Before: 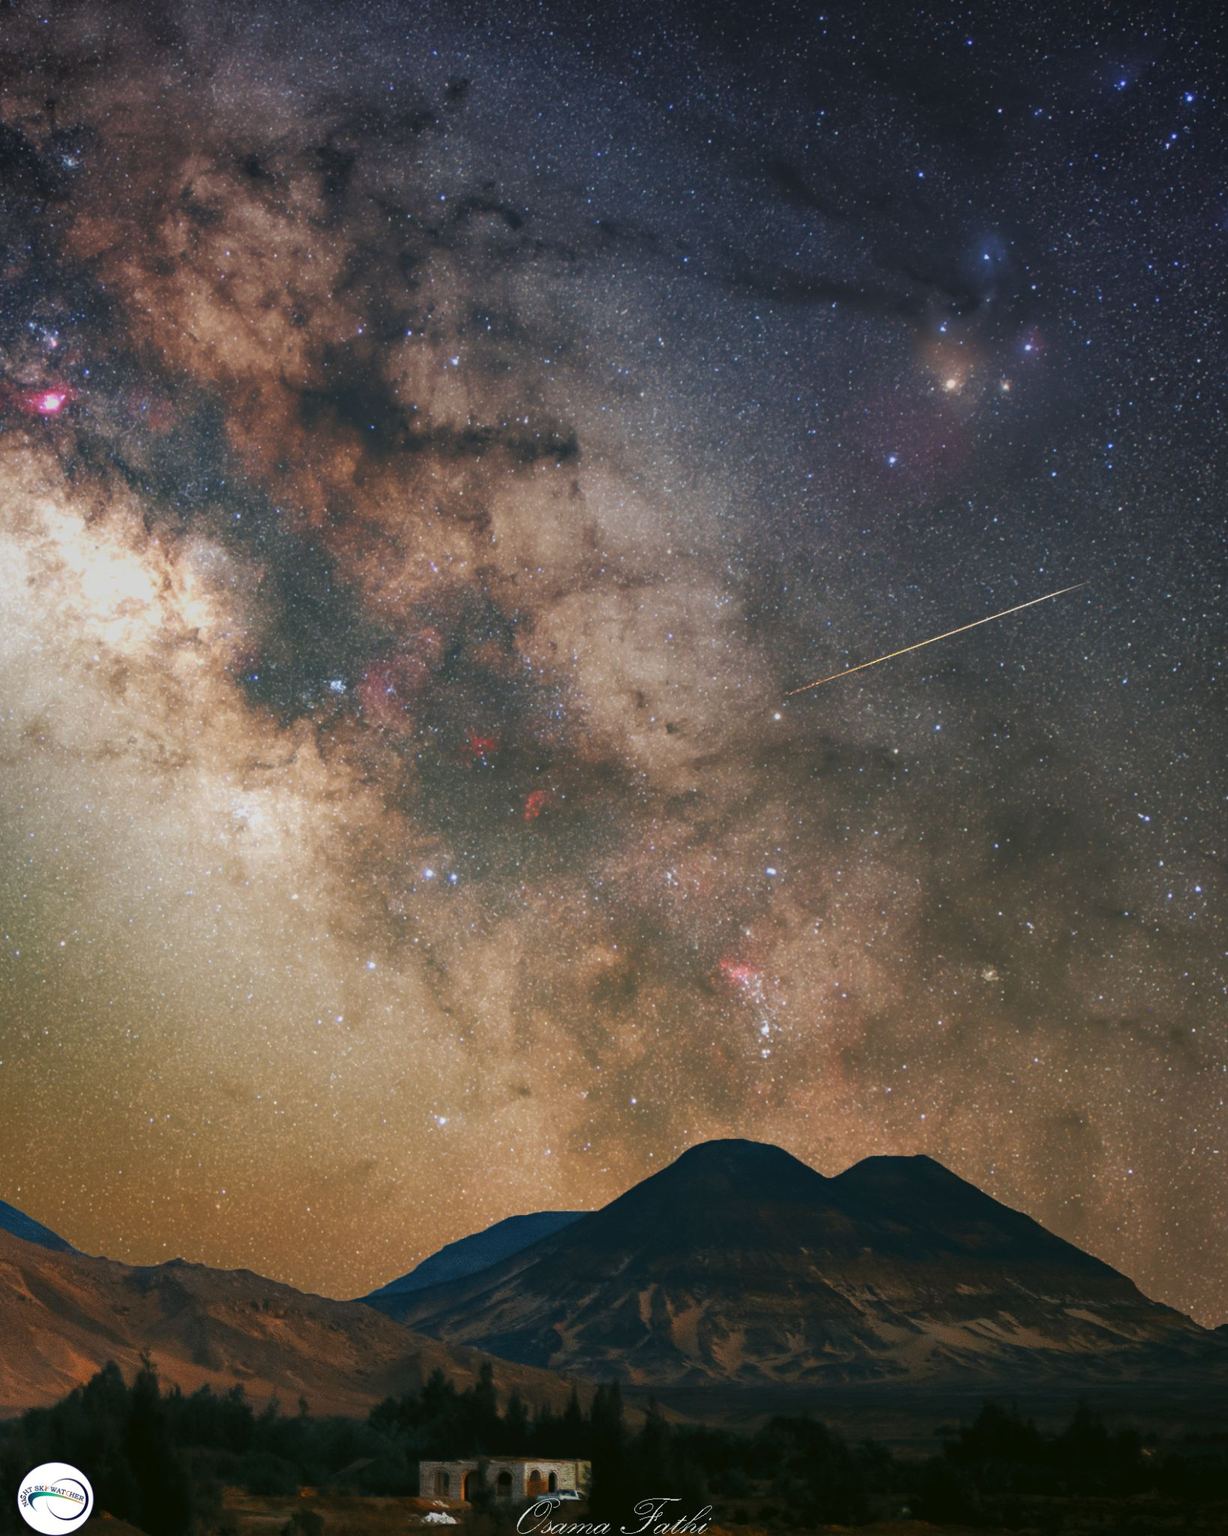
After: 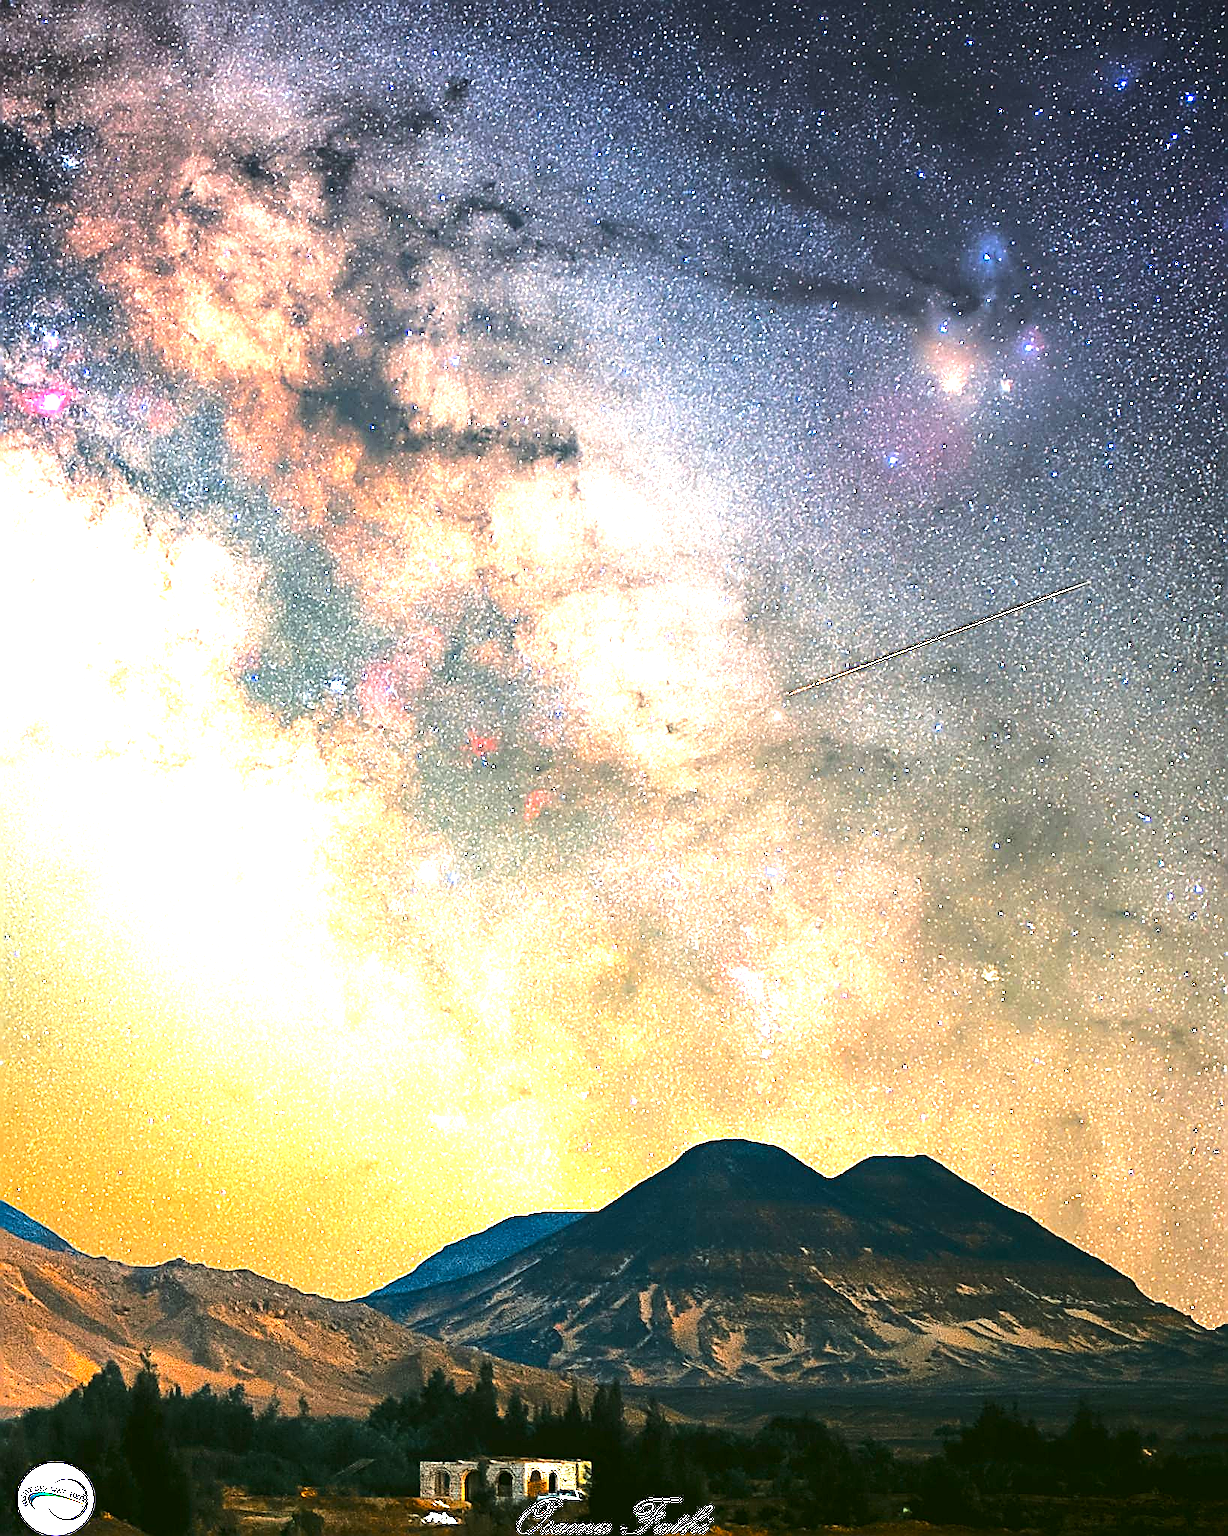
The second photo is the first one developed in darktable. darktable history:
exposure: exposure 1.992 EV, compensate highlight preservation false
color balance rgb: perceptual saturation grading › global saturation 29.578%, perceptual brilliance grading › highlights 17.957%, perceptual brilliance grading › mid-tones 30.72%, perceptual brilliance grading › shadows -31.41%
contrast brightness saturation: contrast 0.14
sharpen: amount 1.991
